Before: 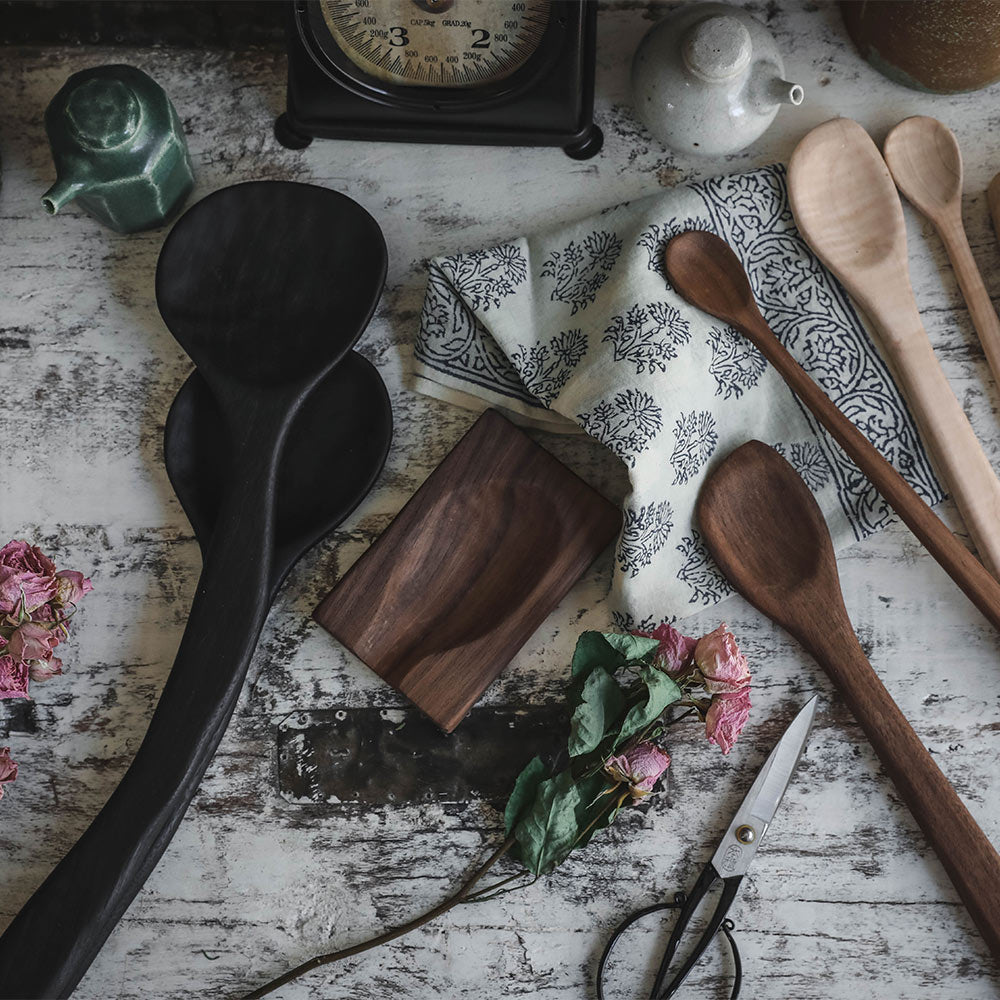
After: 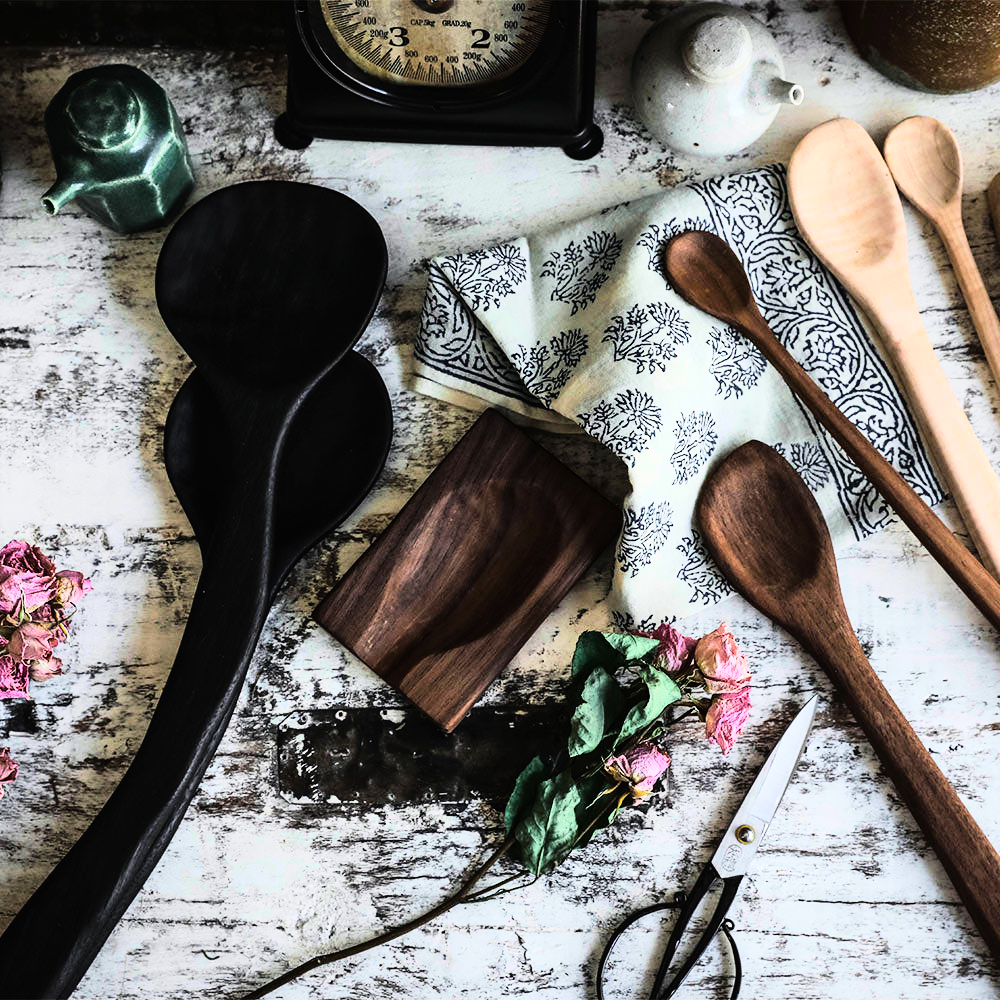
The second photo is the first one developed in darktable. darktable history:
rgb curve: curves: ch0 [(0, 0) (0.21, 0.15) (0.24, 0.21) (0.5, 0.75) (0.75, 0.96) (0.89, 0.99) (1, 1)]; ch1 [(0, 0.02) (0.21, 0.13) (0.25, 0.2) (0.5, 0.67) (0.75, 0.9) (0.89, 0.97) (1, 1)]; ch2 [(0, 0.02) (0.21, 0.13) (0.25, 0.2) (0.5, 0.67) (0.75, 0.9) (0.89, 0.97) (1, 1)], compensate middle gray true
tone equalizer: -8 EV -1.84 EV, -7 EV -1.16 EV, -6 EV -1.62 EV, smoothing diameter 25%, edges refinement/feathering 10, preserve details guided filter
color balance rgb: linear chroma grading › global chroma 9.31%, global vibrance 41.49%
